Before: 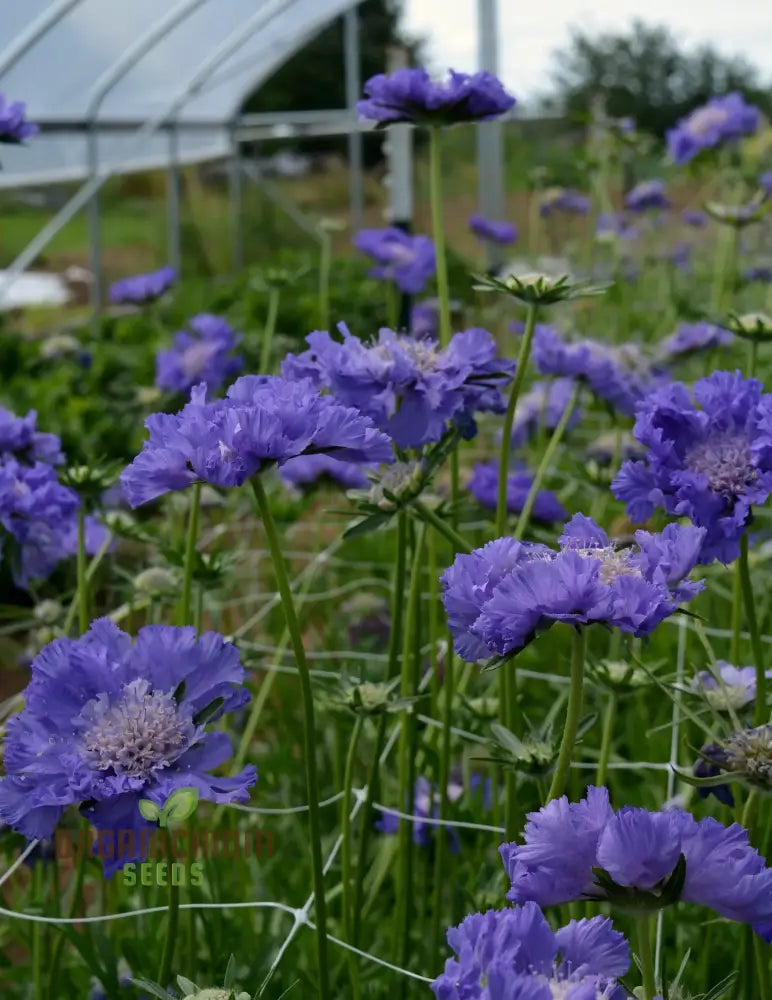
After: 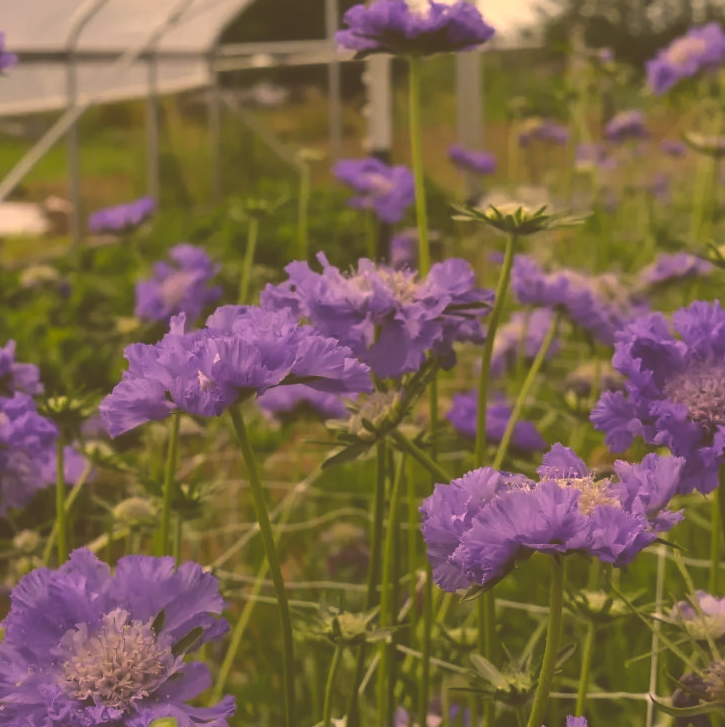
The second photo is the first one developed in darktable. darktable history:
haze removal: strength -0.061, compatibility mode true
color correction: highlights a* 17.93, highlights b* 34.72, shadows a* 1.13, shadows b* 6.58, saturation 1.03
crop: left 2.731%, top 7.093%, right 3.233%, bottom 20.159%
exposure: black level correction -0.041, exposure 0.061 EV, compensate exposure bias true, compensate highlight preservation false
